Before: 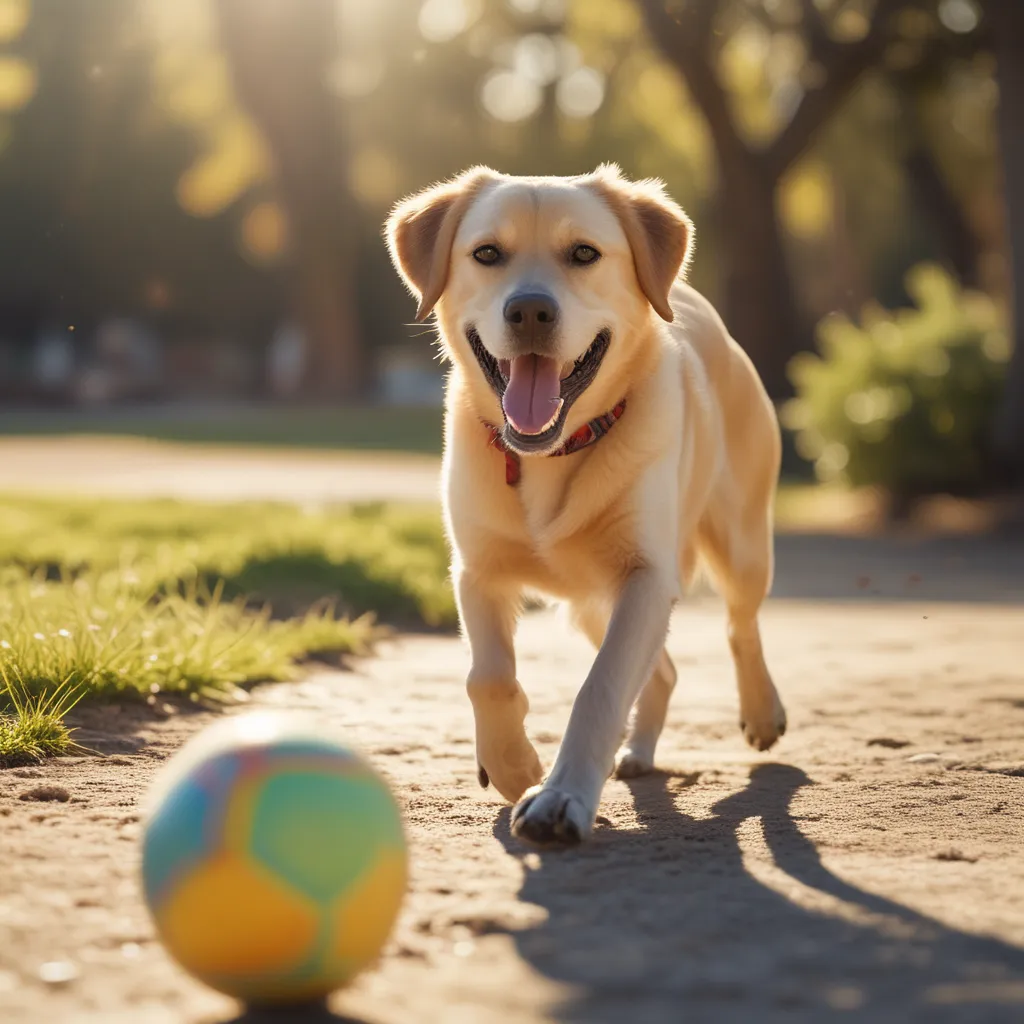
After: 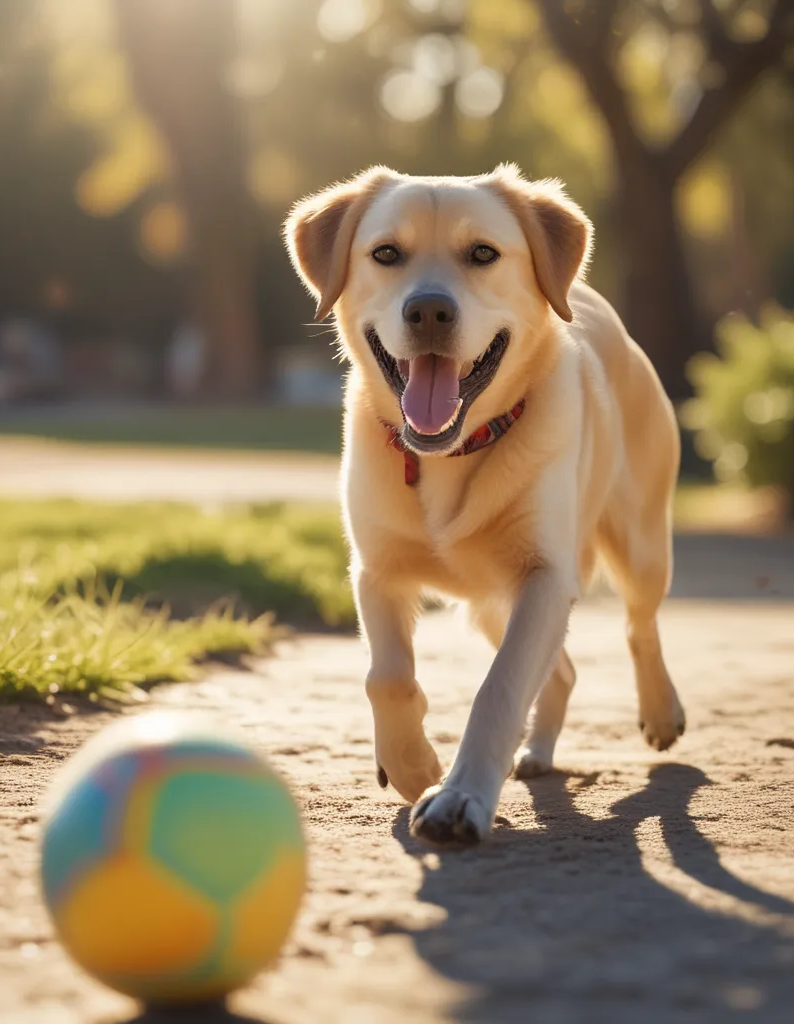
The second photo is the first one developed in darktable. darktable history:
crop: left 9.864%, right 12.577%
